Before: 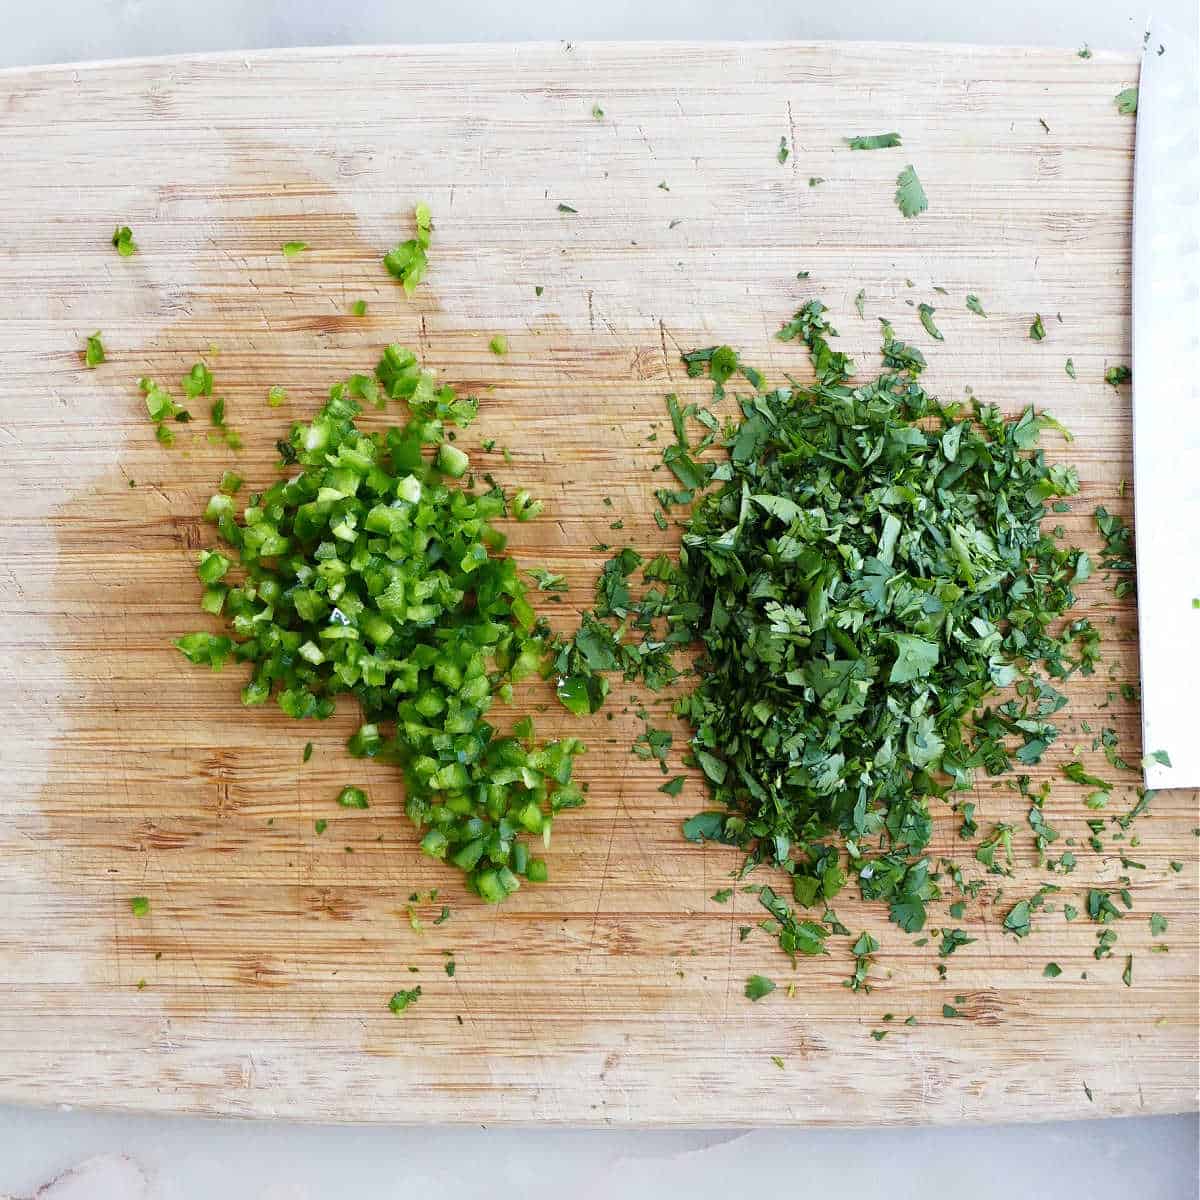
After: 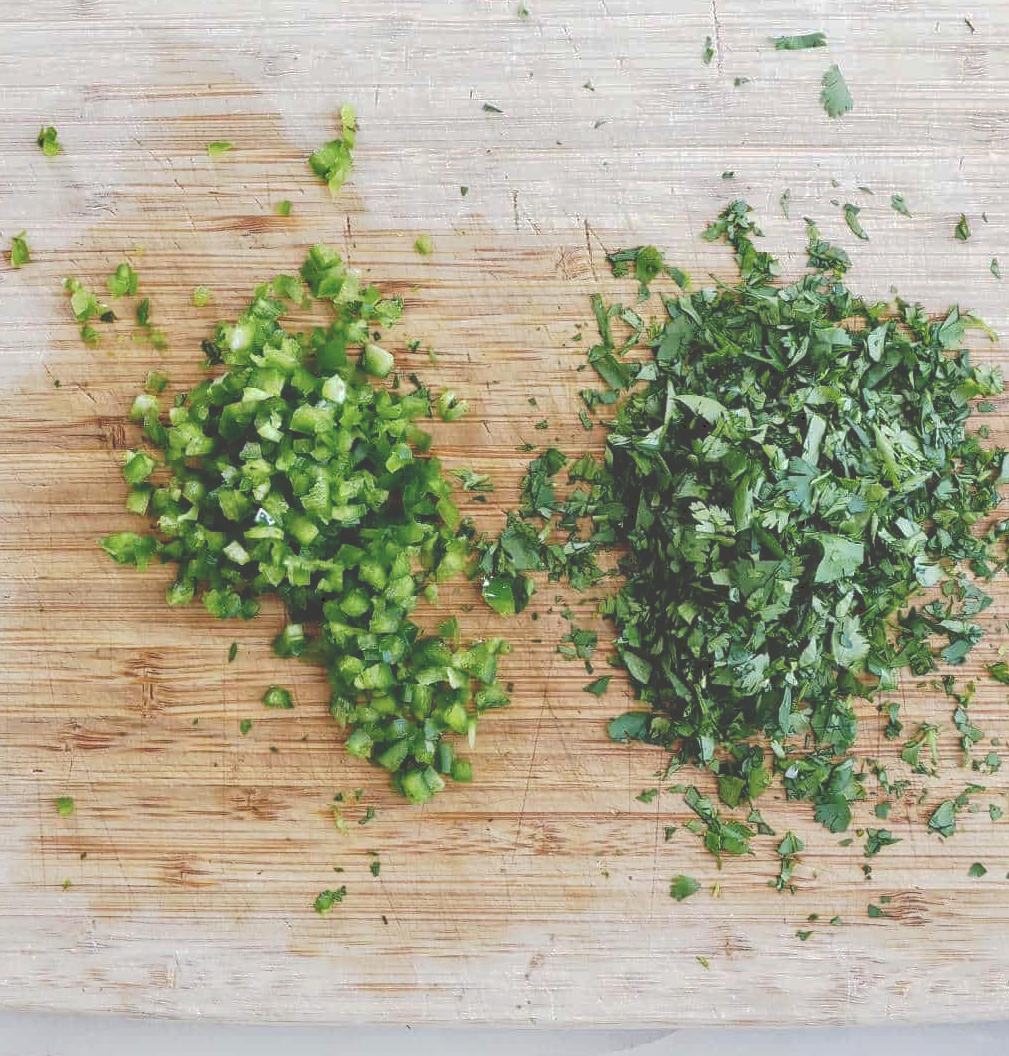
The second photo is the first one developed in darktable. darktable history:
crop: left 6.315%, top 8.36%, right 9.545%, bottom 3.569%
local contrast: on, module defaults
tone curve: curves: ch0 [(0, 0) (0.003, 0.277) (0.011, 0.277) (0.025, 0.279) (0.044, 0.282) (0.069, 0.286) (0.1, 0.289) (0.136, 0.294) (0.177, 0.318) (0.224, 0.345) (0.277, 0.379) (0.335, 0.425) (0.399, 0.481) (0.468, 0.542) (0.543, 0.594) (0.623, 0.662) (0.709, 0.731) (0.801, 0.792) (0.898, 0.851) (1, 1)], preserve colors none
